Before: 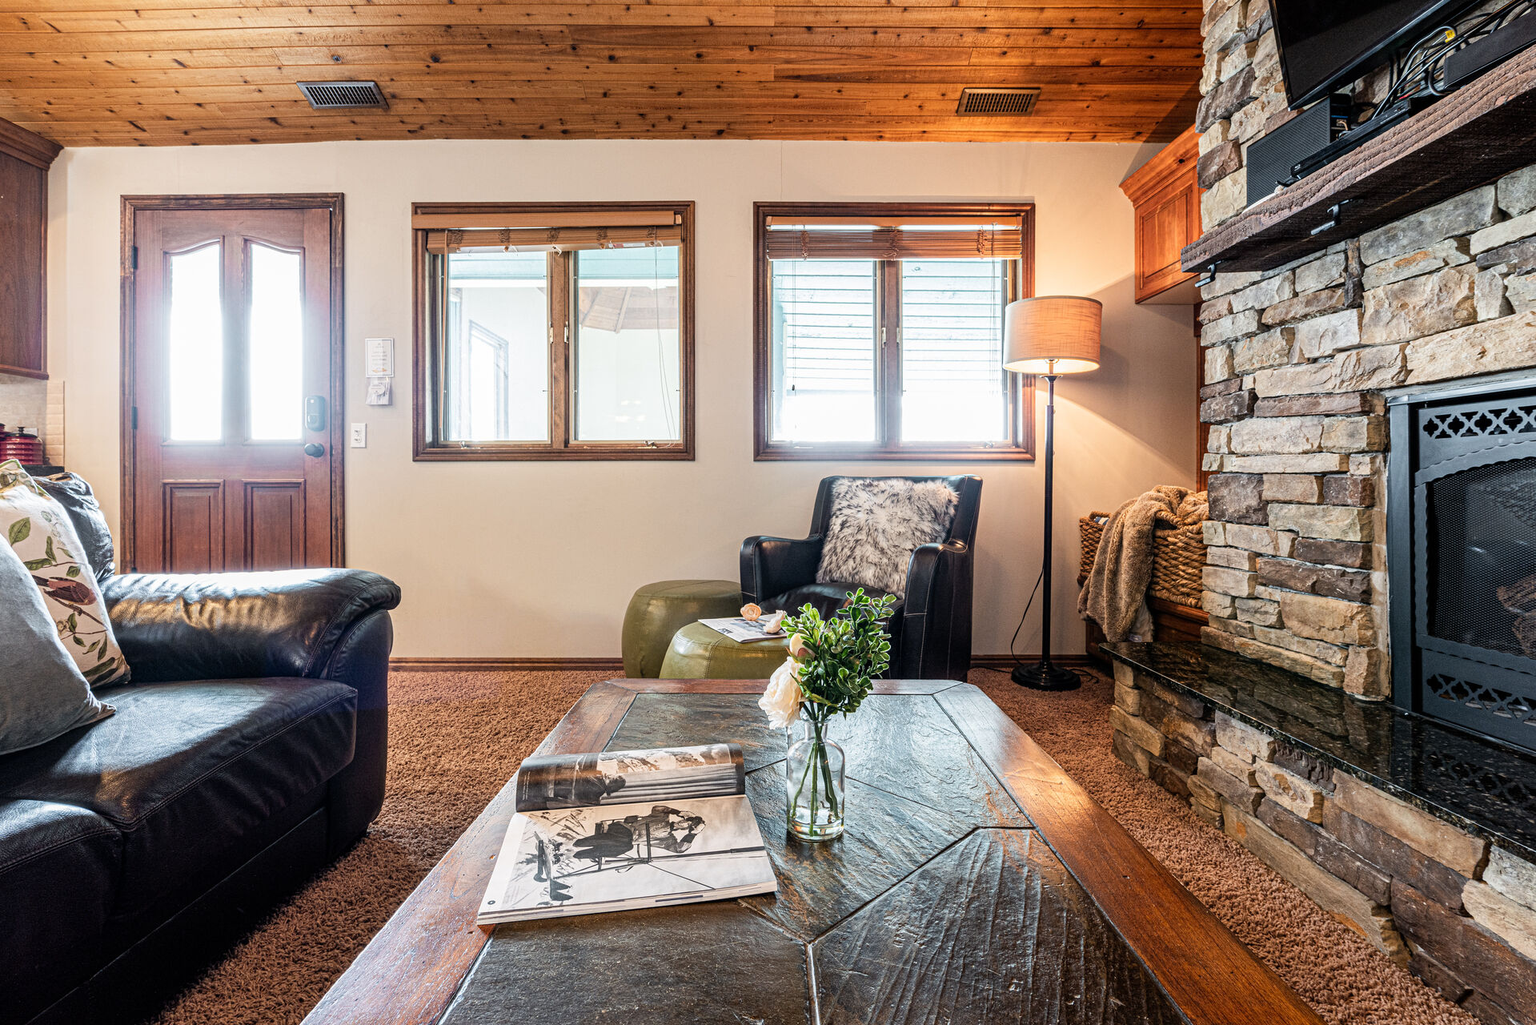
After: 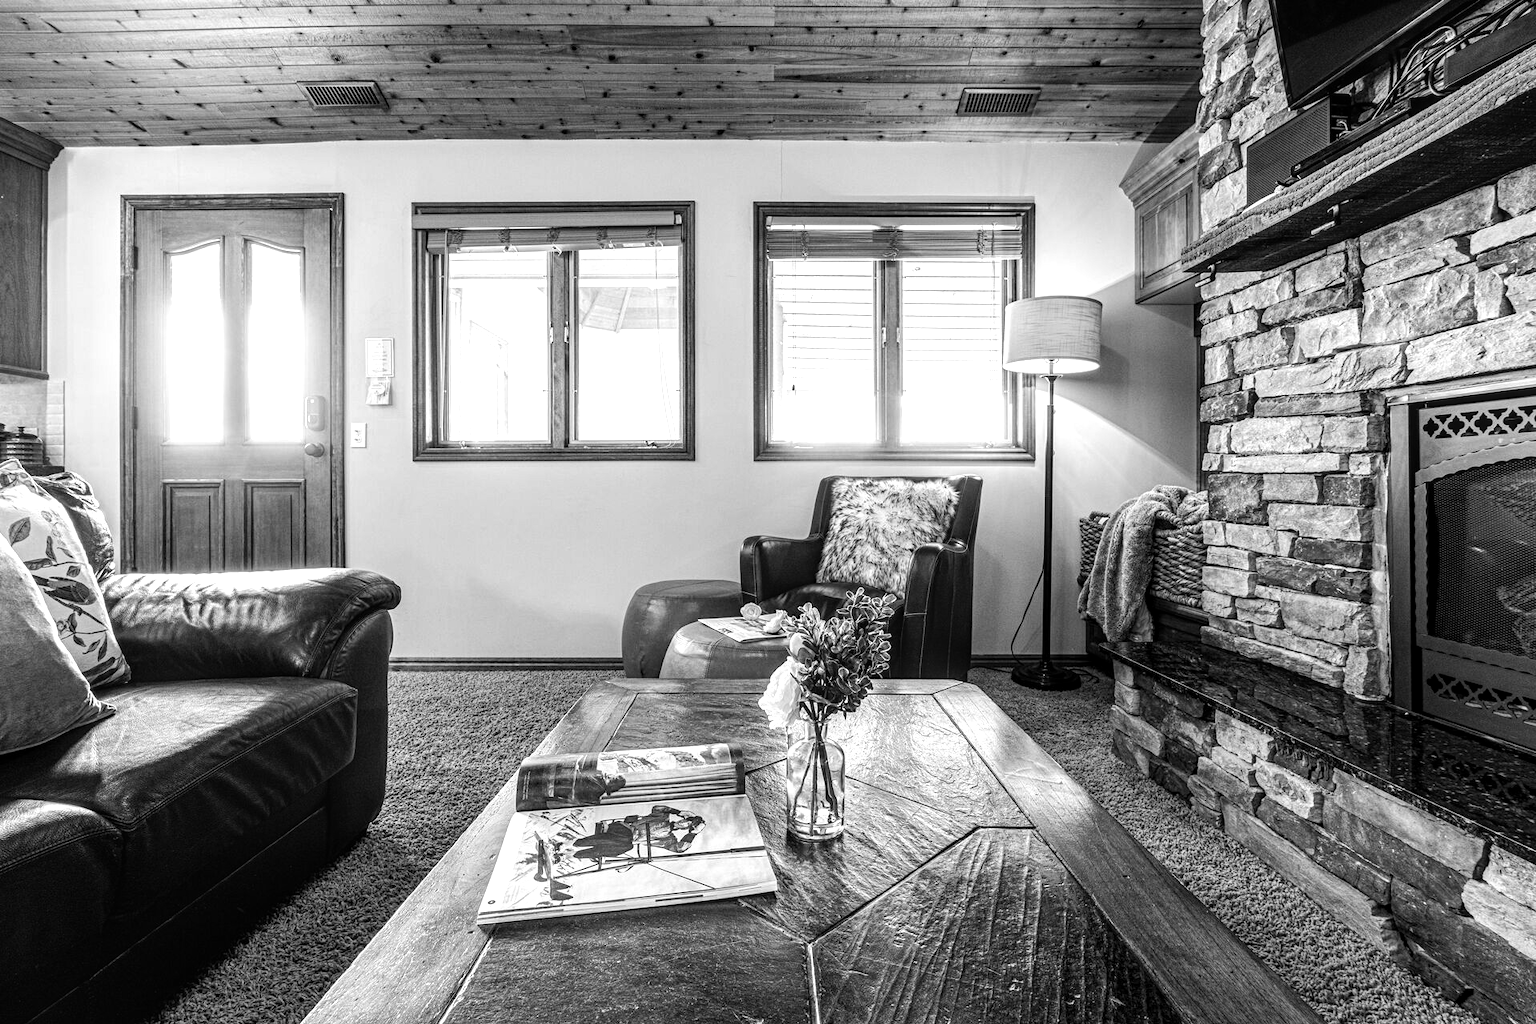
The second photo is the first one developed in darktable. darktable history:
monochrome: on, module defaults
color contrast: green-magenta contrast 0.8, blue-yellow contrast 1.1, unbound 0
local contrast: on, module defaults
tone equalizer: -8 EV -0.417 EV, -7 EV -0.389 EV, -6 EV -0.333 EV, -5 EV -0.222 EV, -3 EV 0.222 EV, -2 EV 0.333 EV, -1 EV 0.389 EV, +0 EV 0.417 EV, edges refinement/feathering 500, mask exposure compensation -1.57 EV, preserve details no
